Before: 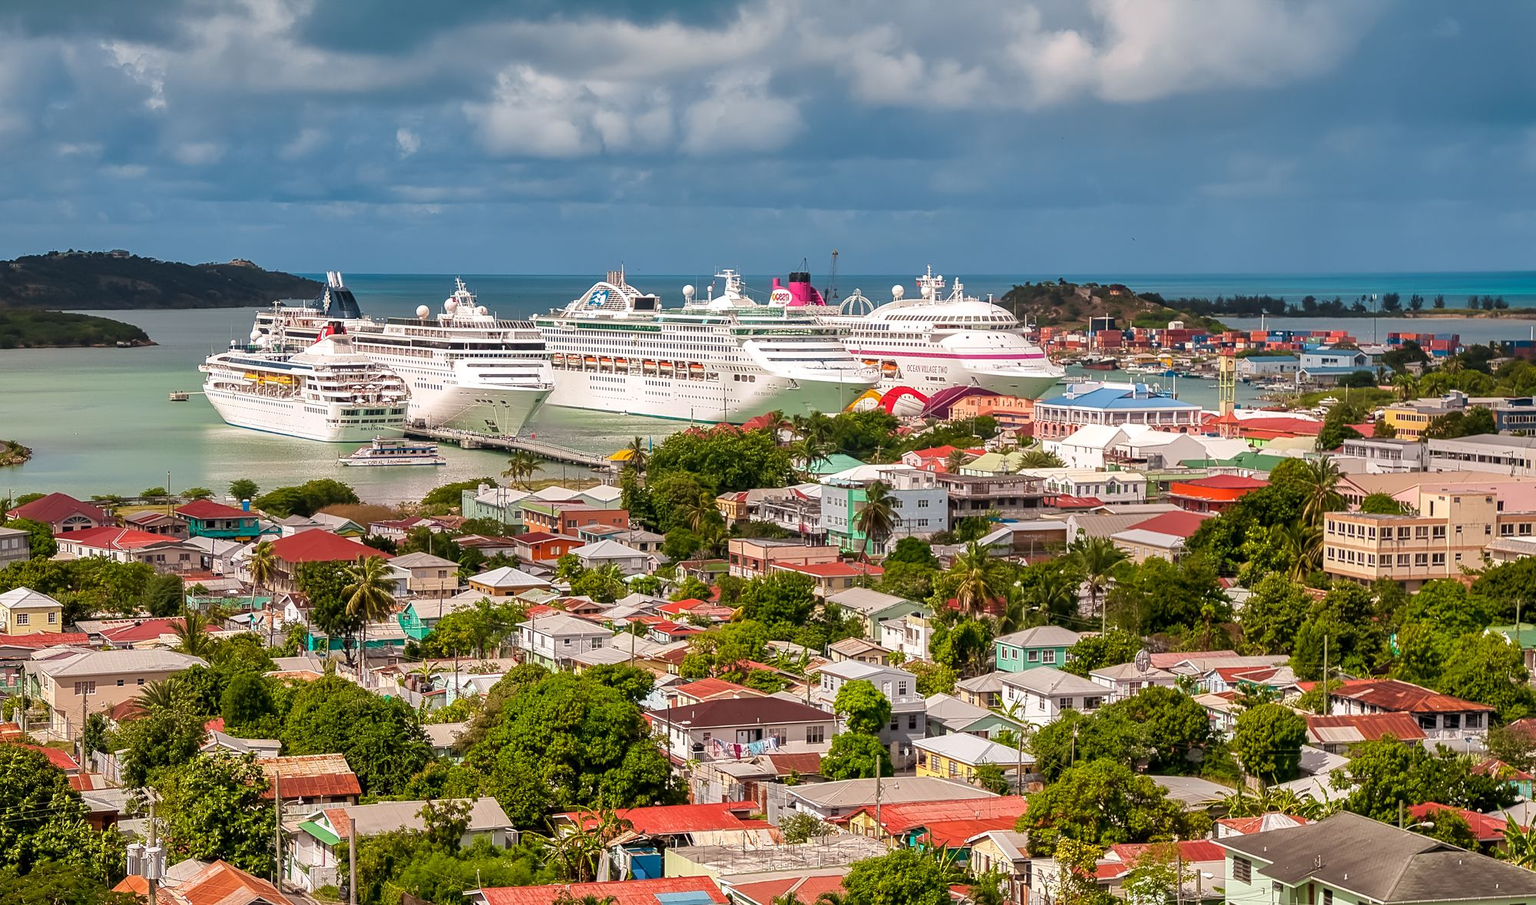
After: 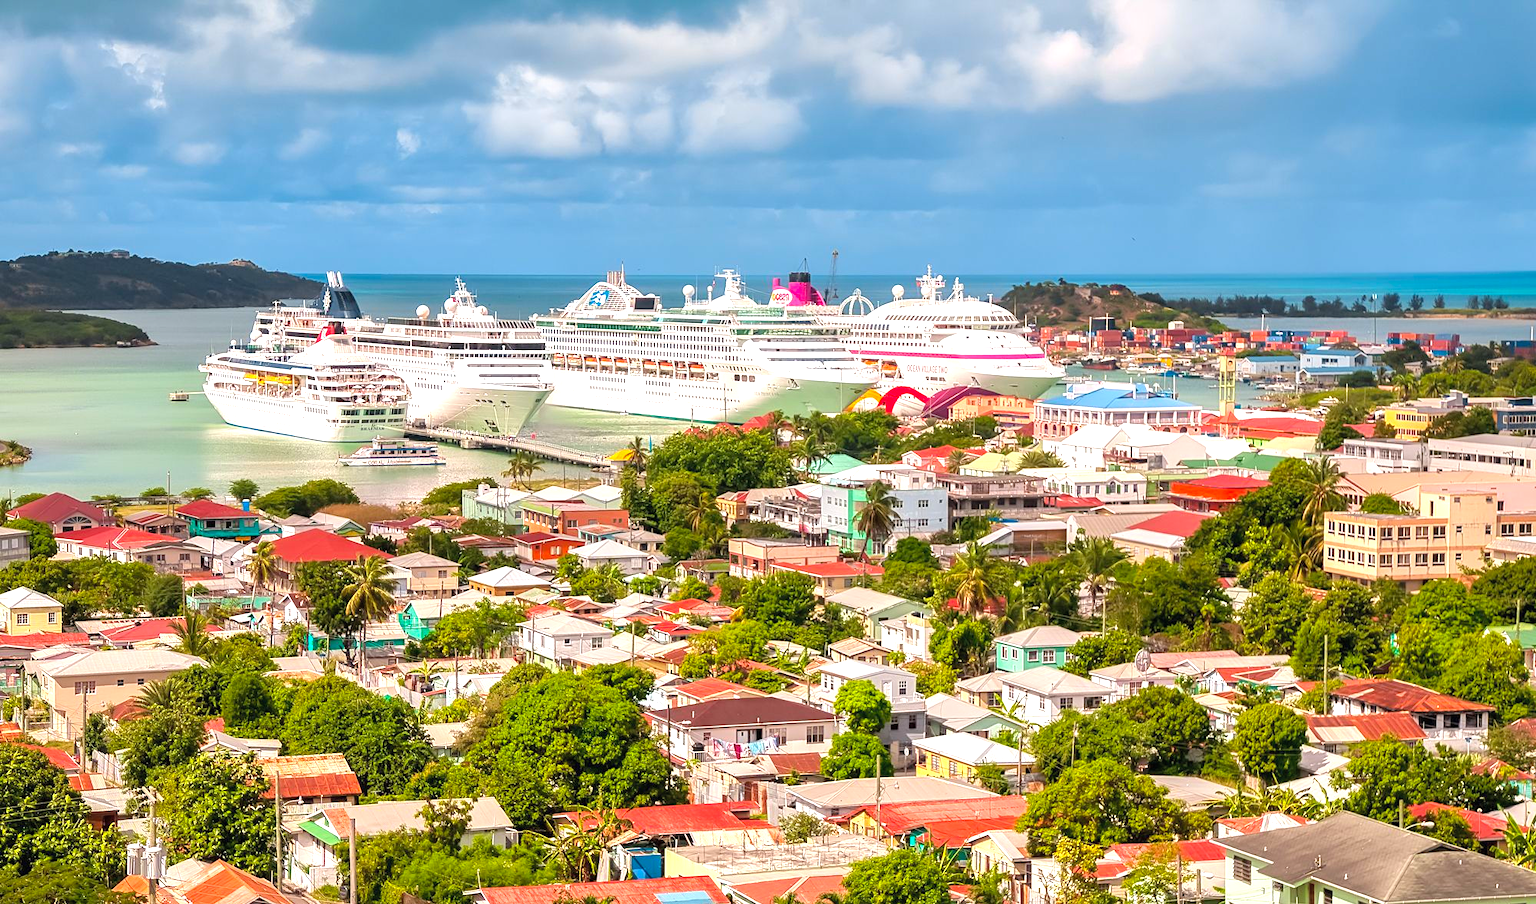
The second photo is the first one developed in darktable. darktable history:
contrast brightness saturation: brightness 0.085, saturation 0.194
exposure: black level correction 0, exposure 0.697 EV, compensate exposure bias true, compensate highlight preservation false
